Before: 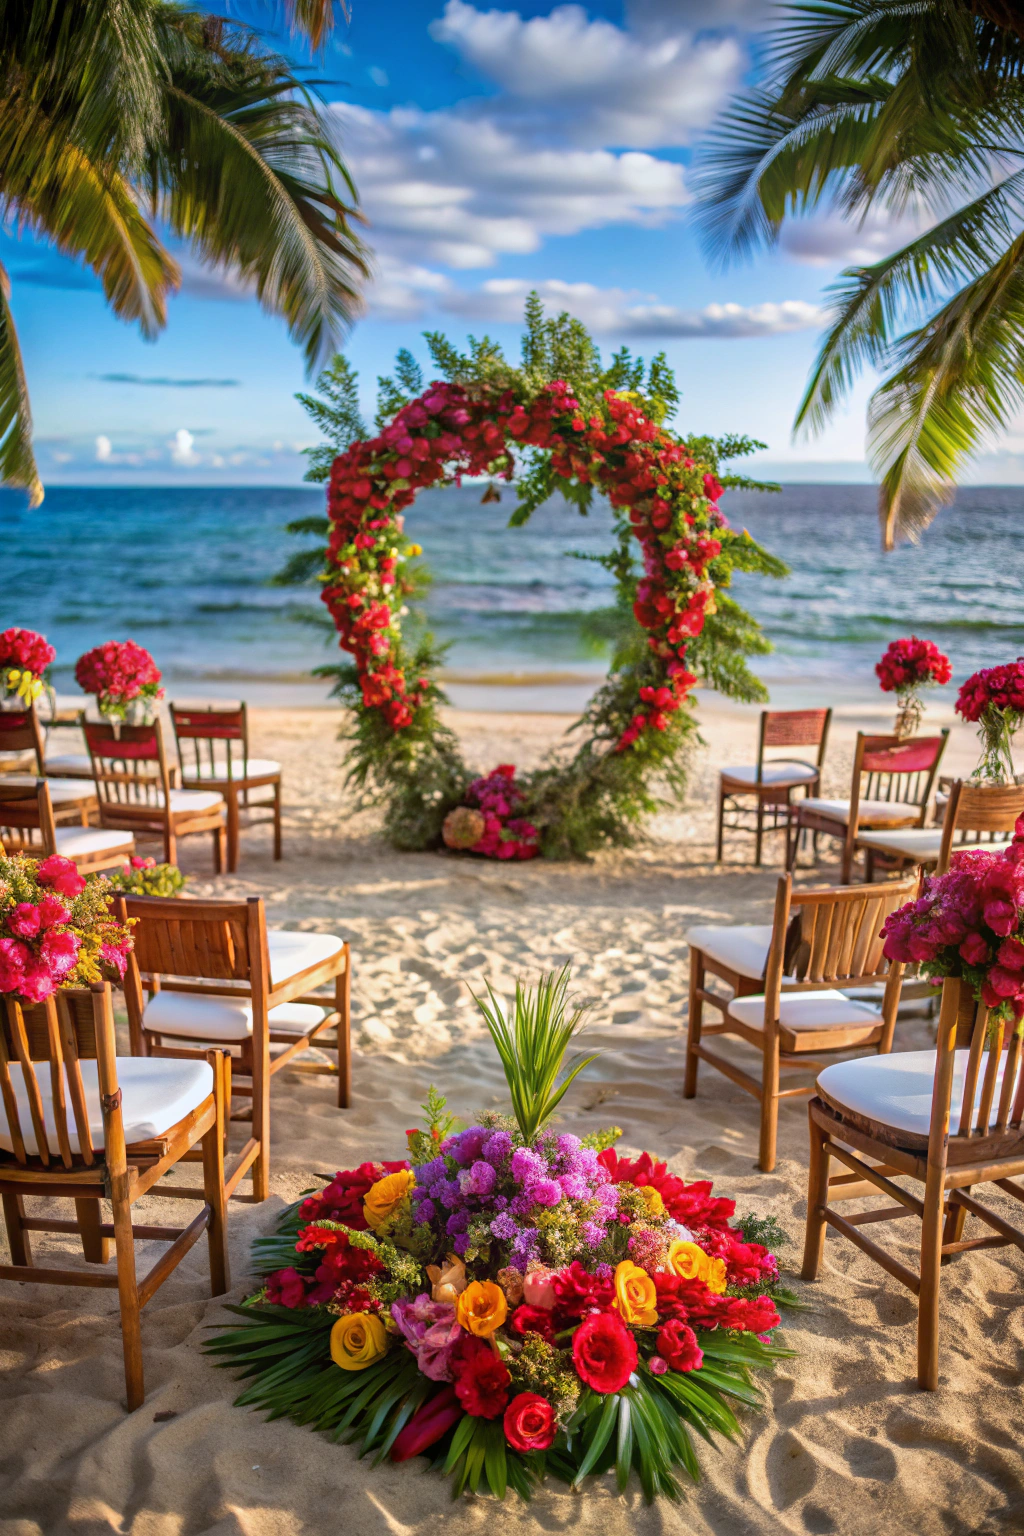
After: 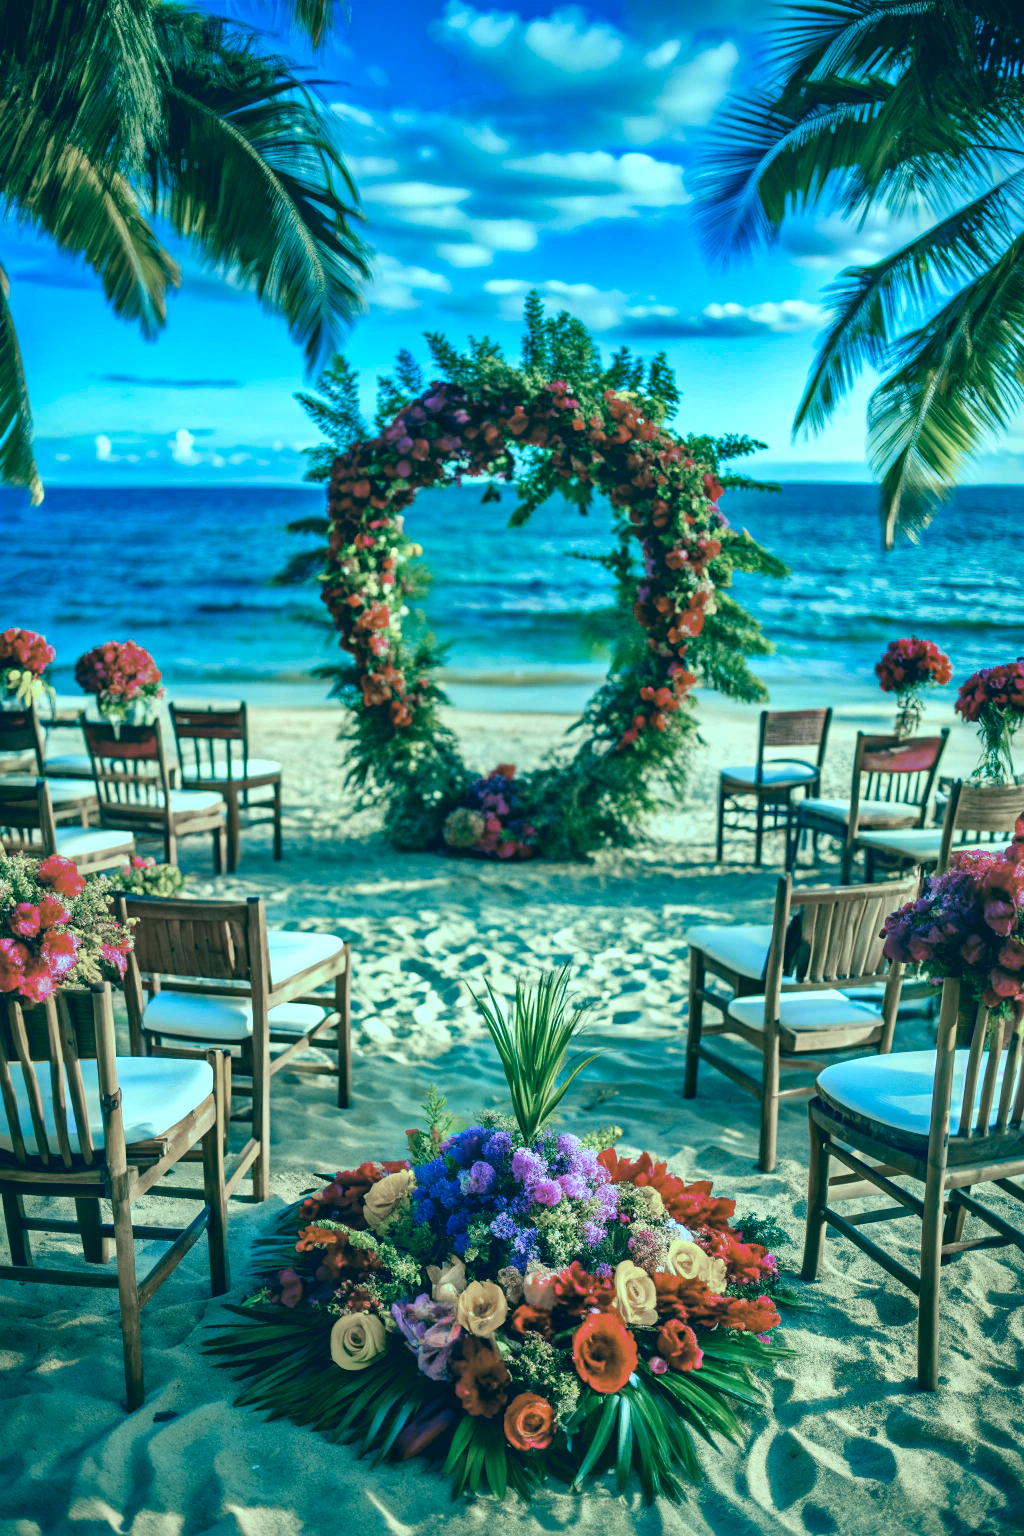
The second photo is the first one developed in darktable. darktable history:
local contrast: mode bilateral grid, contrast 25, coarseness 60, detail 151%, midtone range 0.2
color zones: curves: ch1 [(0, 0.708) (0.088, 0.648) (0.245, 0.187) (0.429, 0.326) (0.571, 0.498) (0.714, 0.5) (0.857, 0.5) (1, 0.708)]
shadows and highlights: radius 109.19, shadows 41.14, highlights -72.56, low approximation 0.01, soften with gaussian
color correction: highlights a* -16.08, highlights b* 39.72, shadows a* -39.8, shadows b* -26.24
color calibration: illuminant custom, x 0.433, y 0.395, temperature 3111.26 K
